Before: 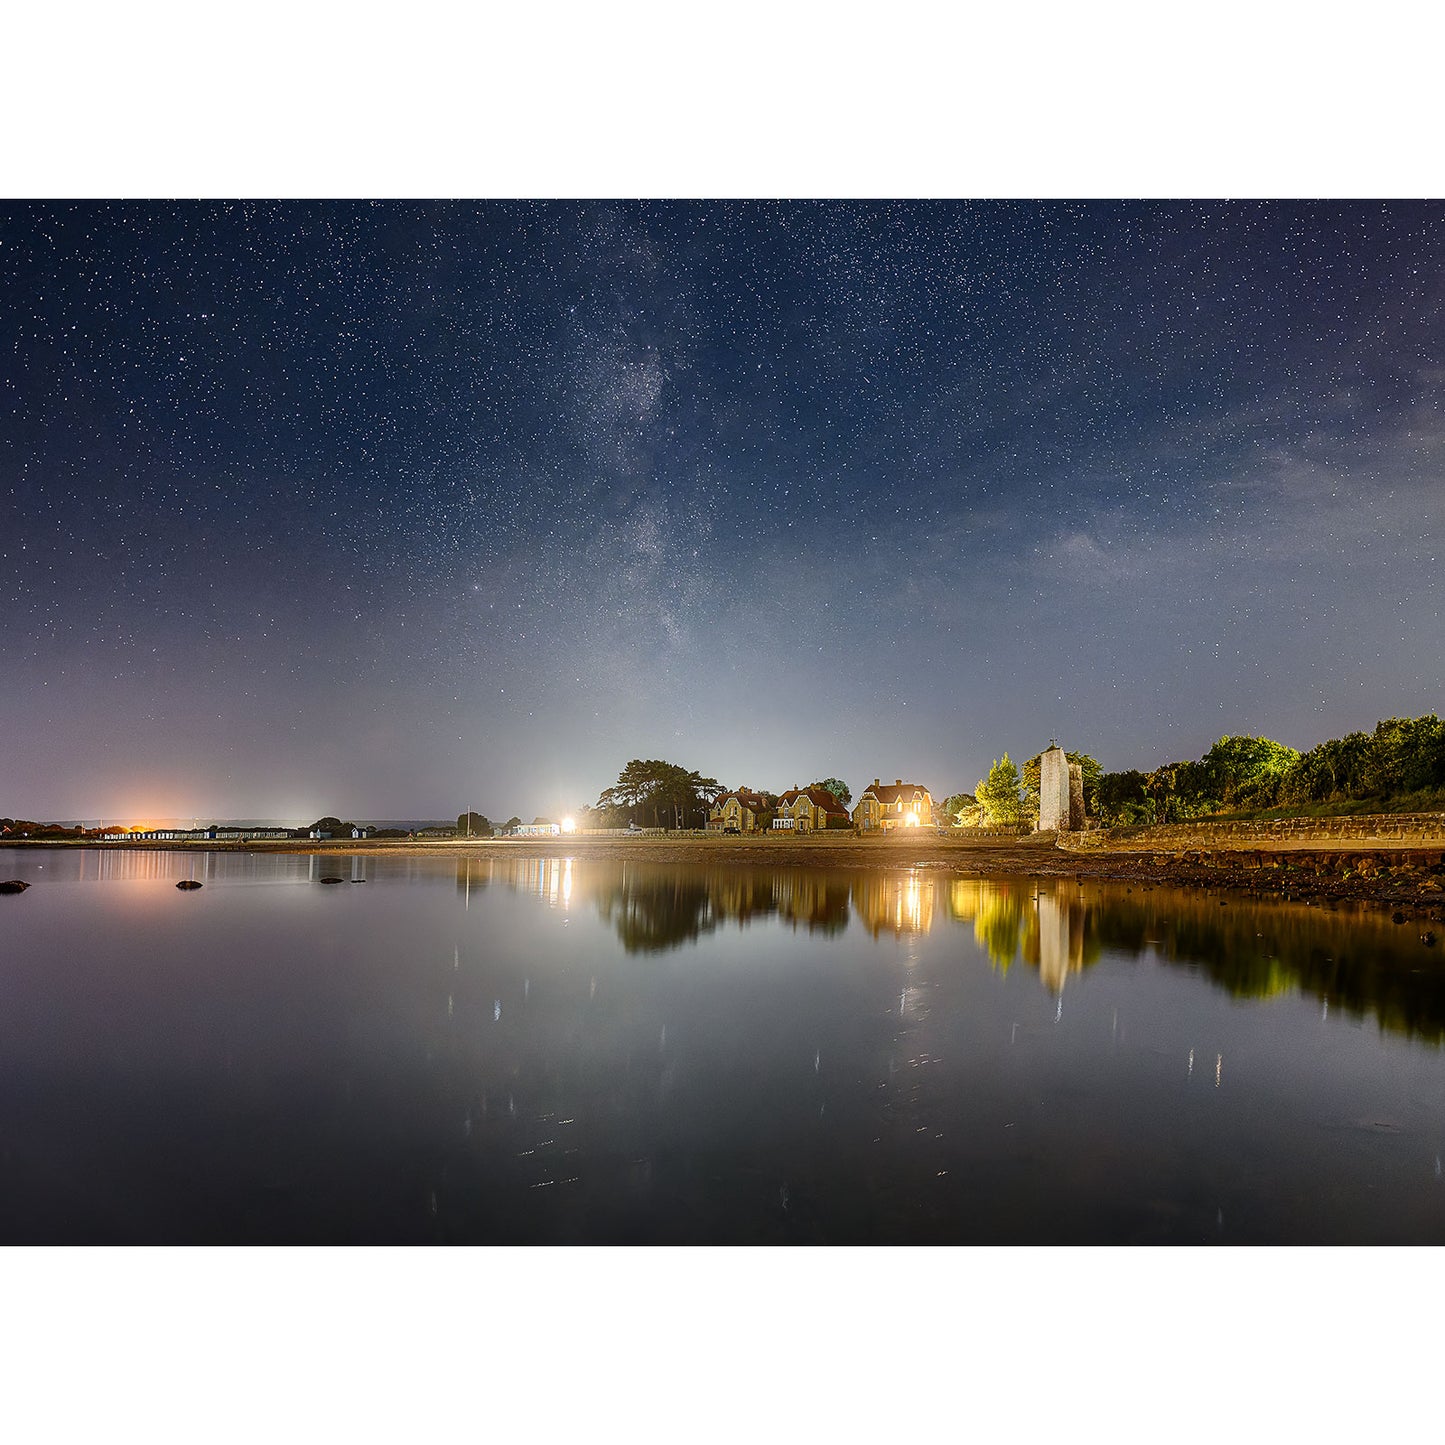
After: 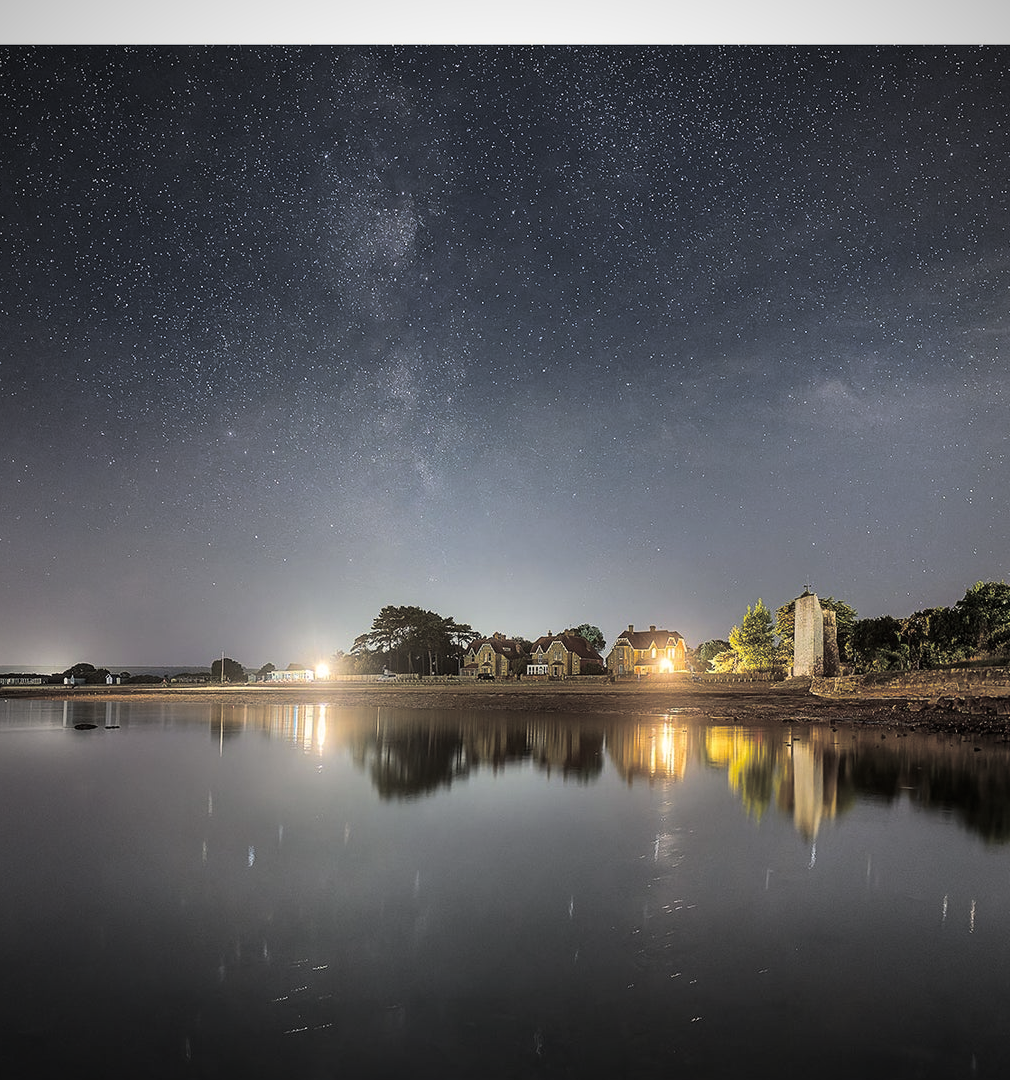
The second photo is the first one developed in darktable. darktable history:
vignetting: fall-off radius 60.92%
split-toning: shadows › hue 43.2°, shadows › saturation 0, highlights › hue 50.4°, highlights › saturation 1
crop and rotate: left 17.046%, top 10.659%, right 12.989%, bottom 14.553%
